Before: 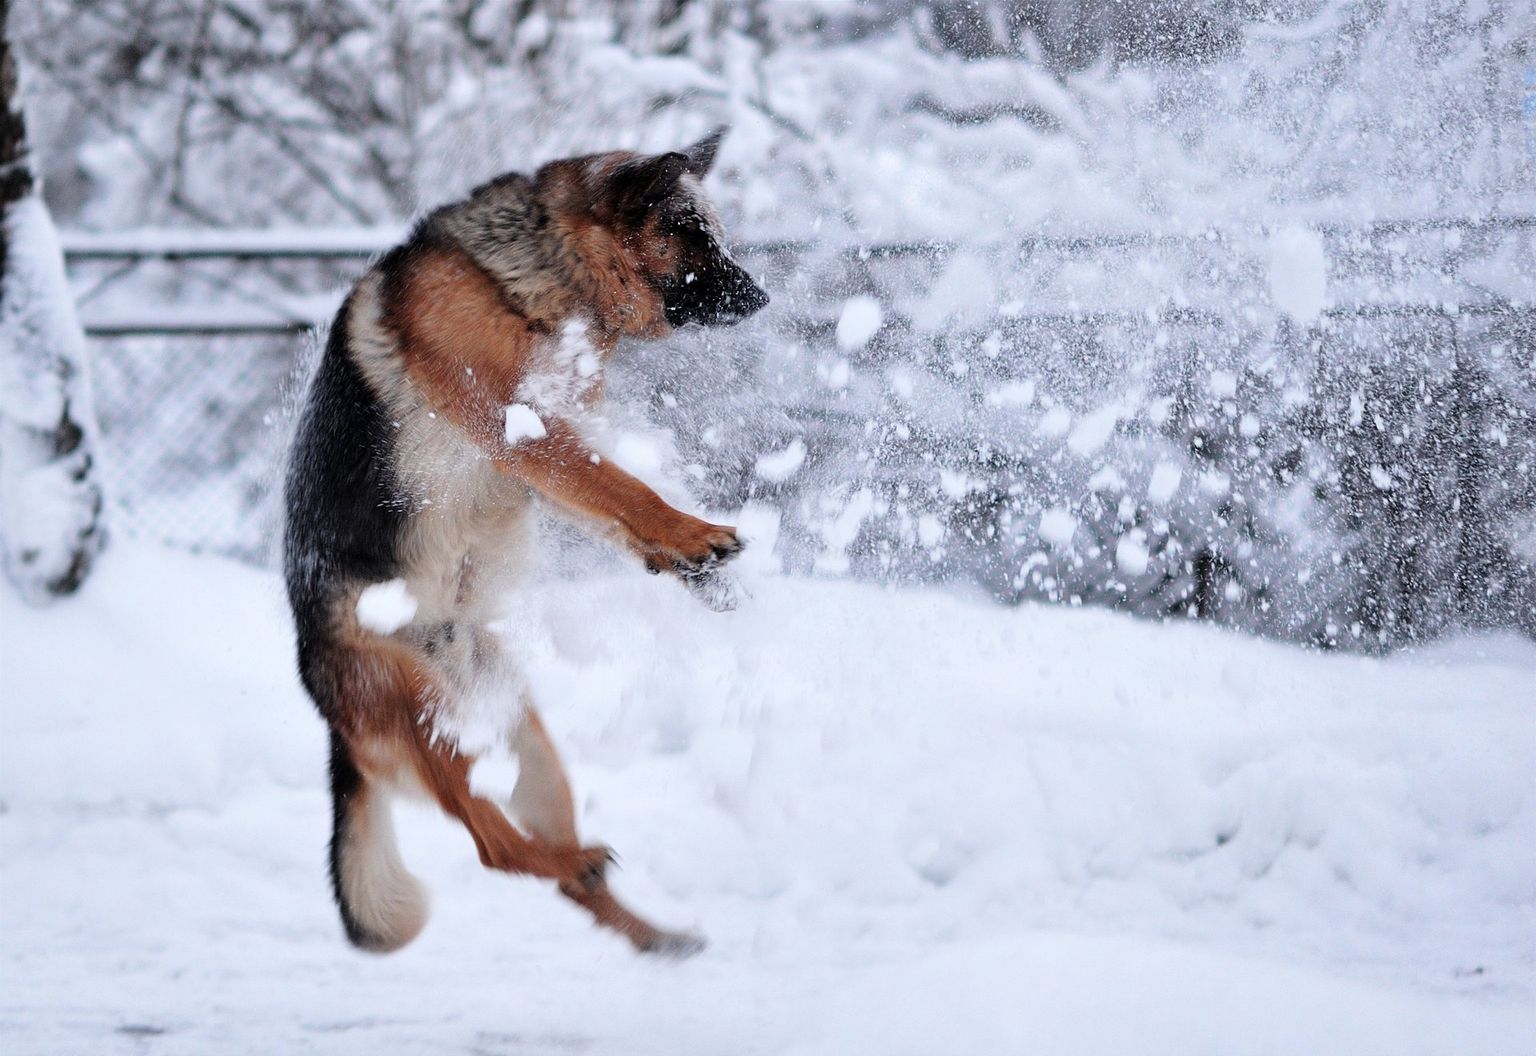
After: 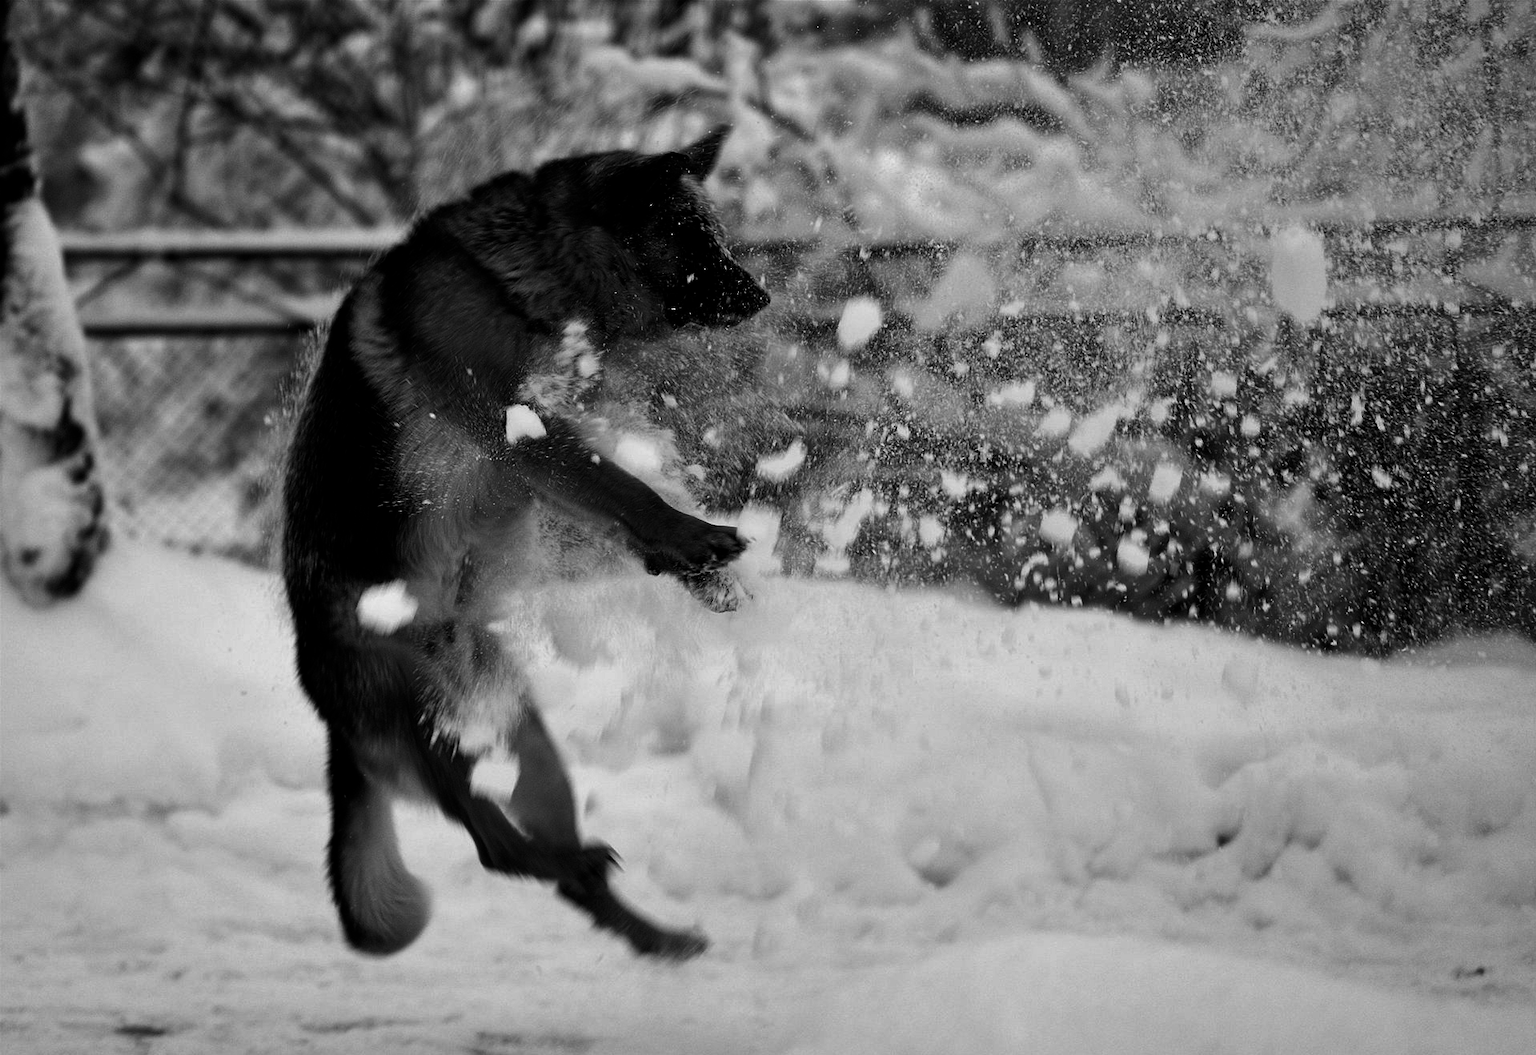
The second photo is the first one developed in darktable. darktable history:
contrast brightness saturation: brightness -1, saturation 1
monochrome: a -3.63, b -0.465
